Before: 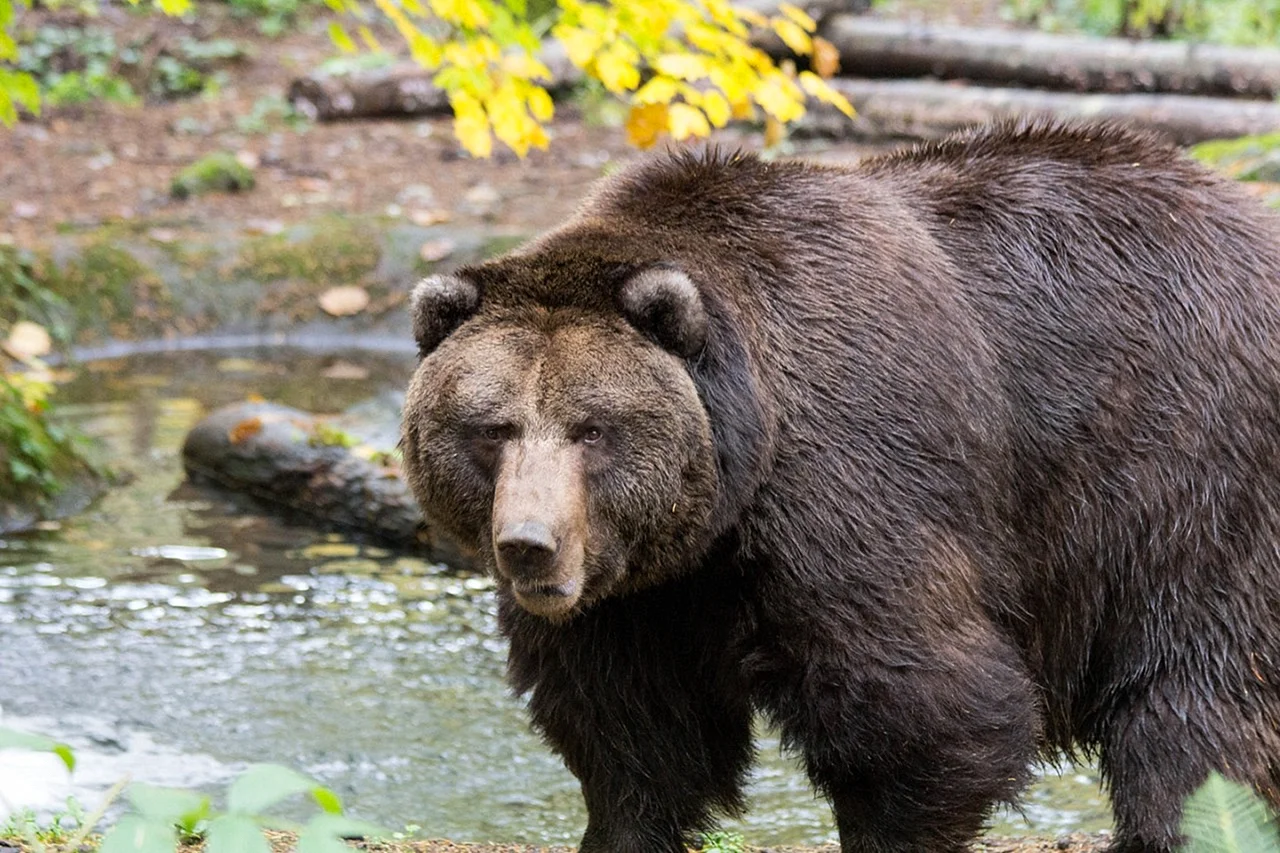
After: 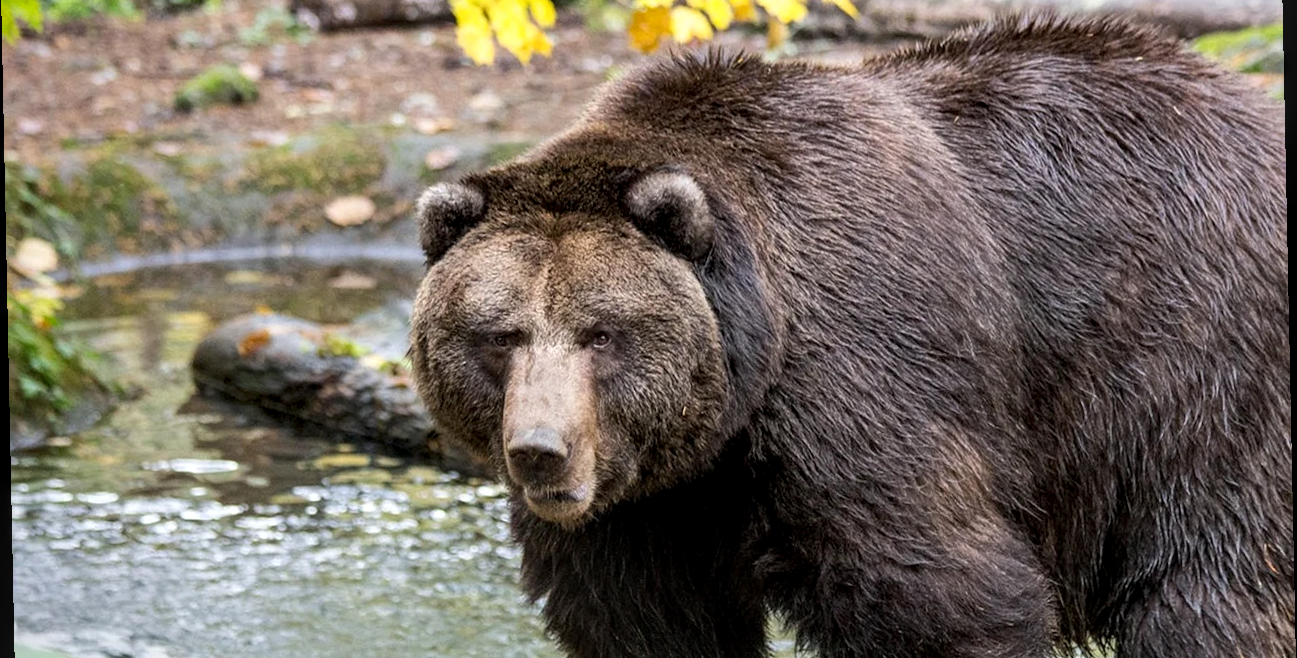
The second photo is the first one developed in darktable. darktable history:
local contrast: detail 130%
rotate and perspective: rotation -1.17°, automatic cropping off
crop and rotate: top 12.5%, bottom 12.5%
